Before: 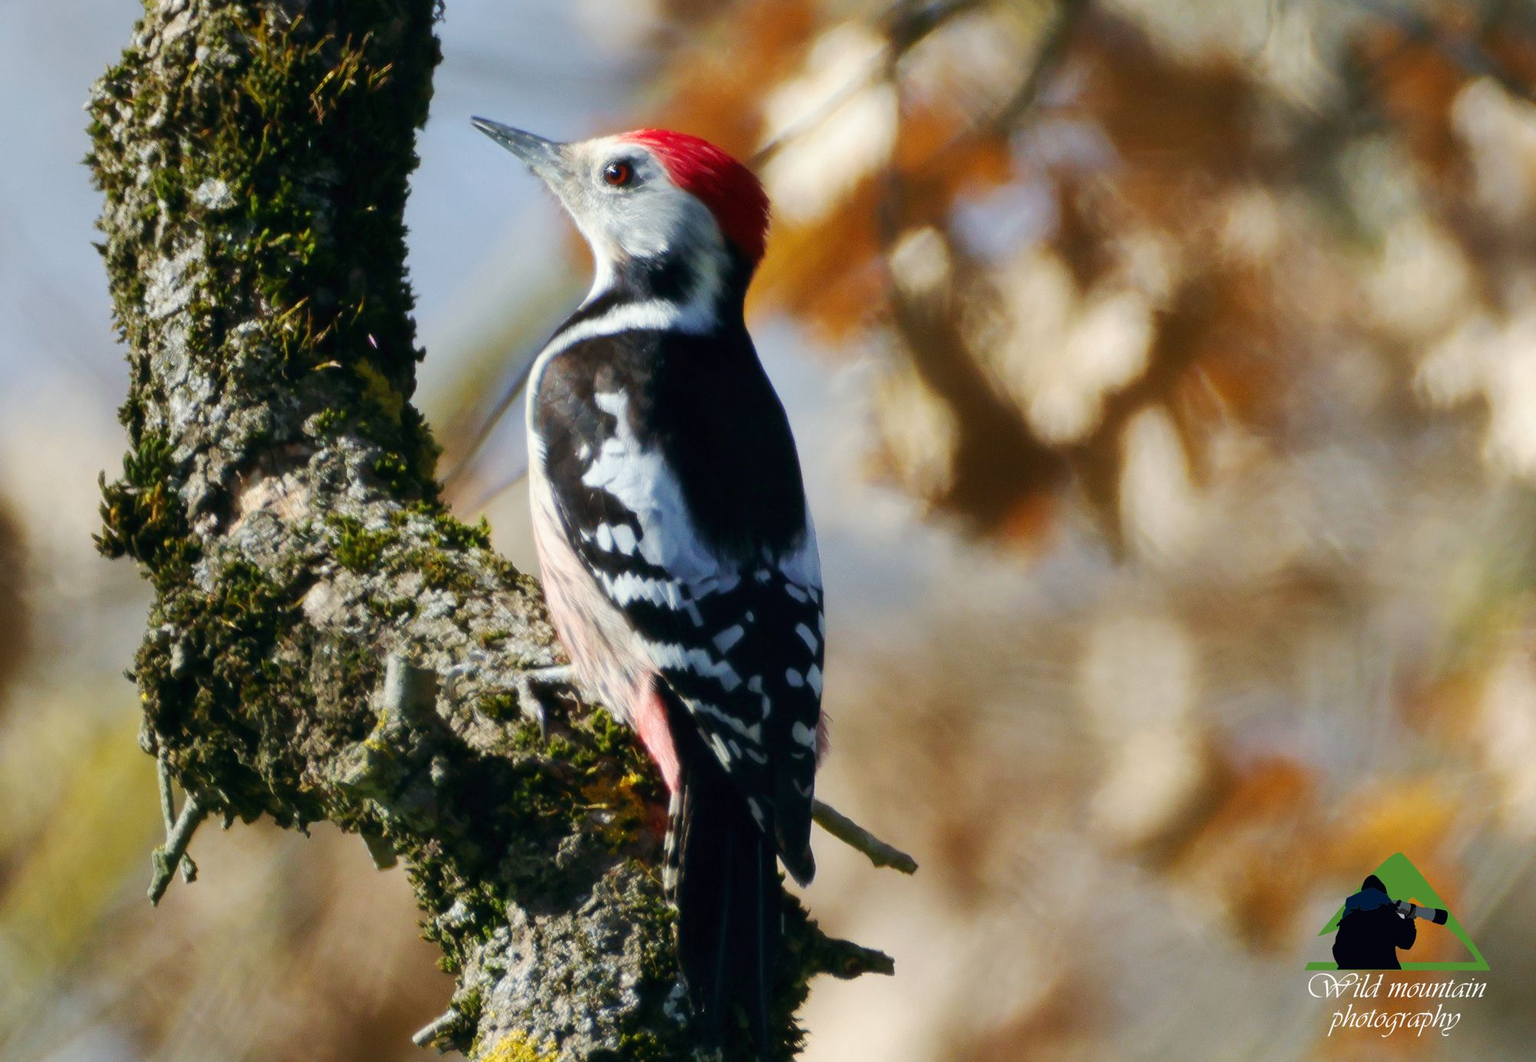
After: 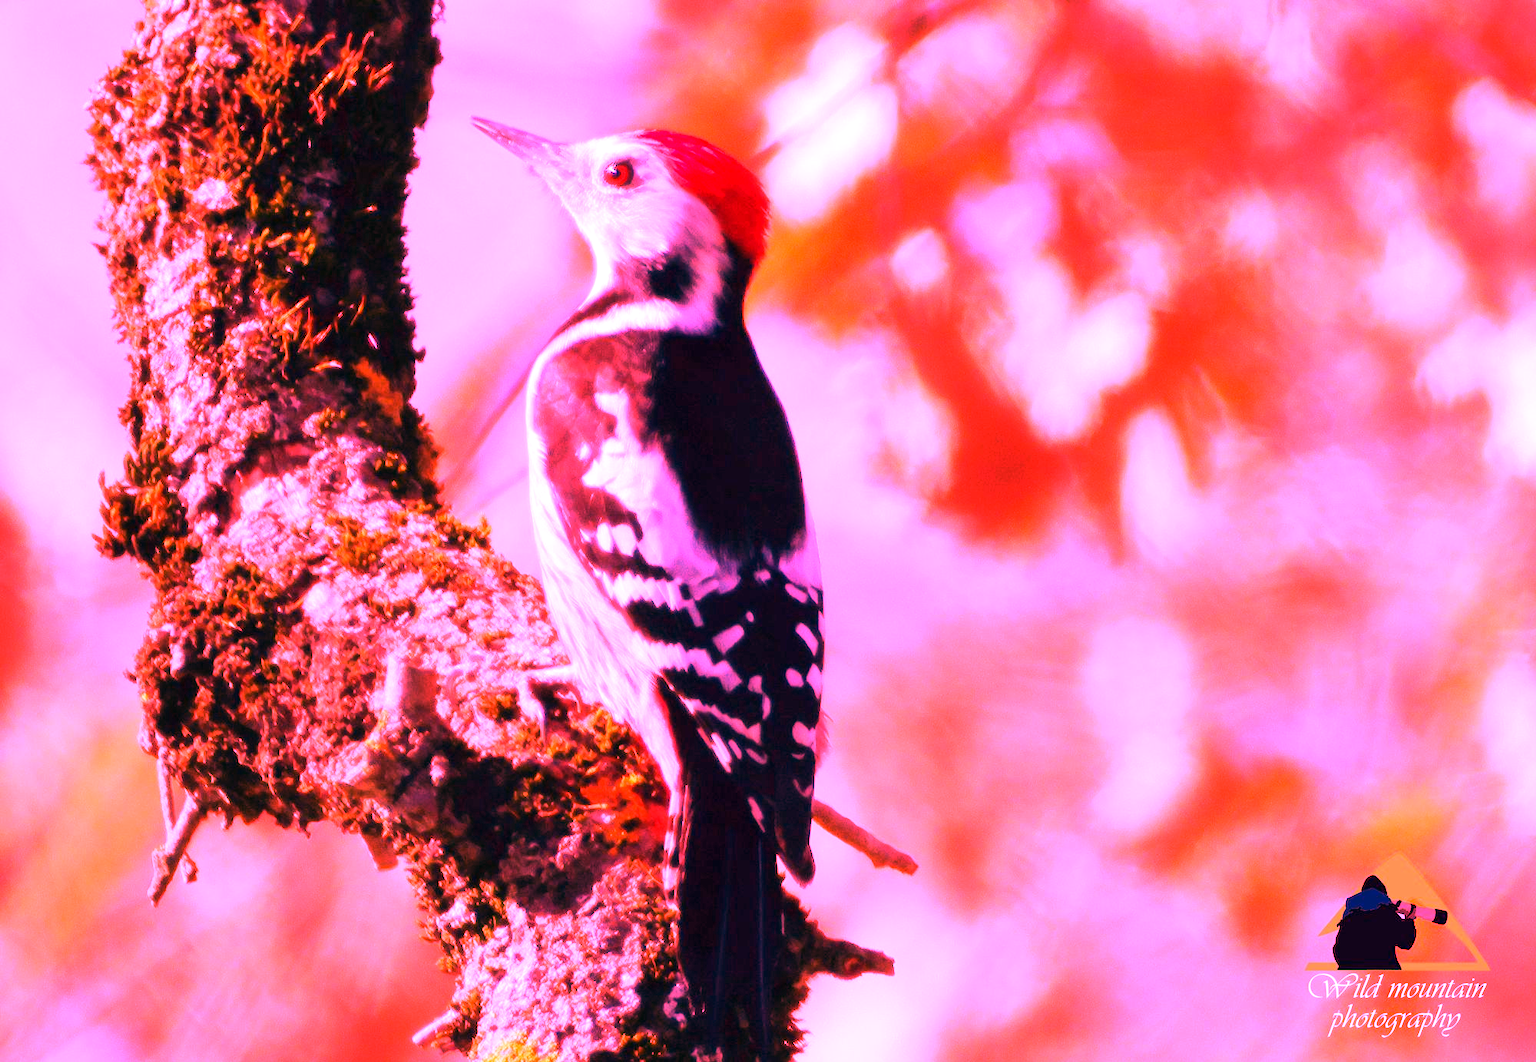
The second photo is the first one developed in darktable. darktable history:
white balance: red 4.26, blue 1.802
levels: levels [0, 0.476, 0.951]
